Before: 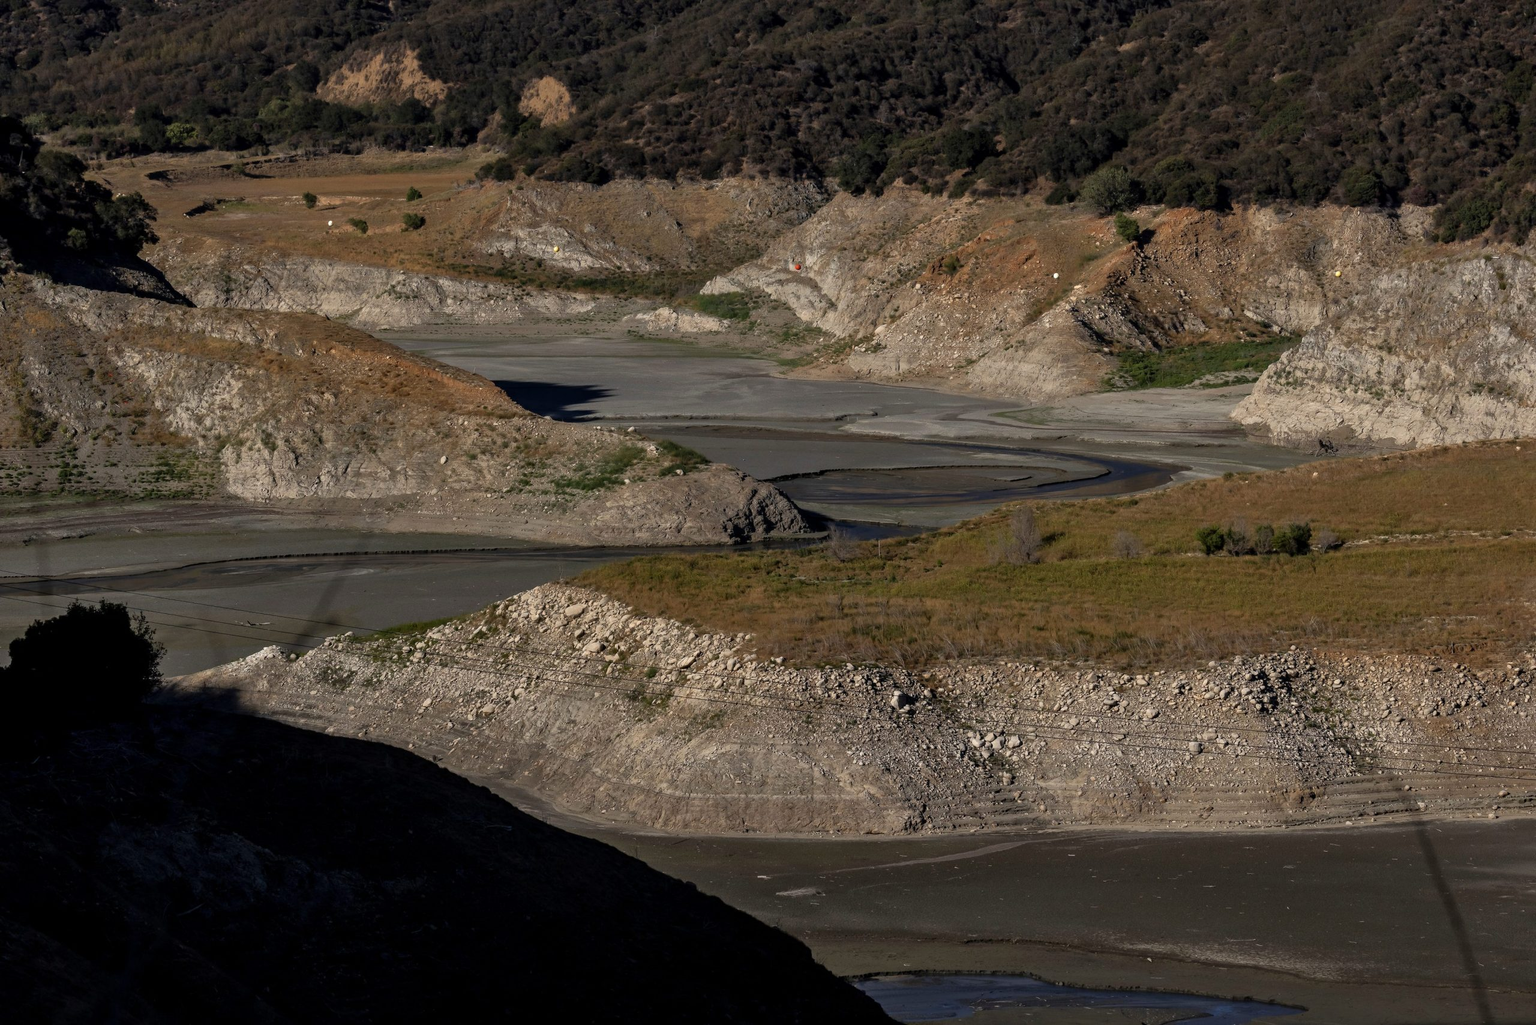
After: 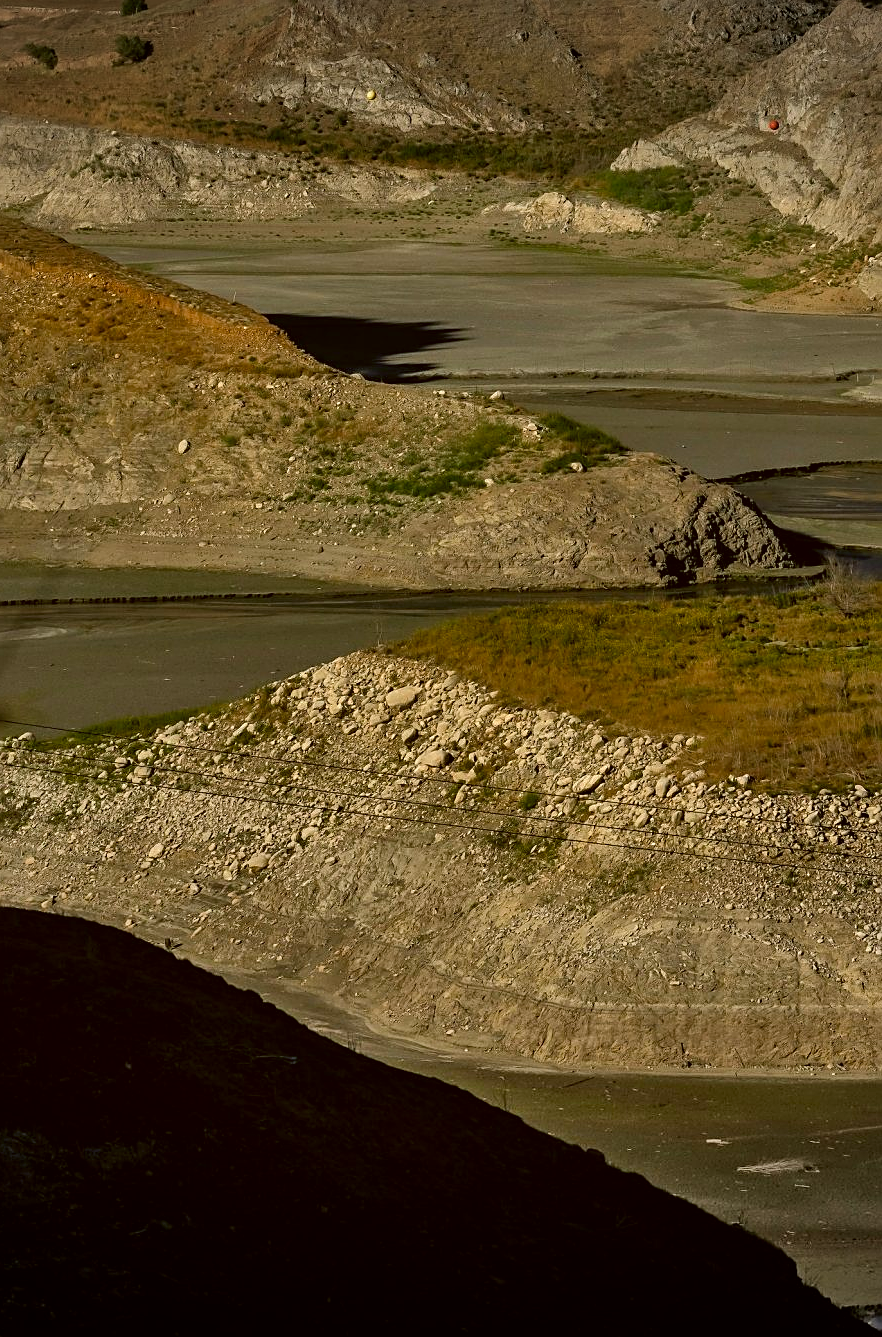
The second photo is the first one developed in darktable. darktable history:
color correction: highlights a* -1.68, highlights b* 10.14, shadows a* 0.797, shadows b* 18.92
shadows and highlights: soften with gaussian
vignetting: fall-off start 100.57%, brightness -0.412, saturation -0.308, width/height ratio 1.304
crop and rotate: left 21.719%, top 18.737%, right 43.824%, bottom 2.982%
sharpen: on, module defaults
color balance rgb: highlights gain › chroma 0.218%, highlights gain › hue 332.82°, linear chroma grading › global chroma 15.315%, perceptual saturation grading › global saturation 10.595%, global vibrance 9.82%
